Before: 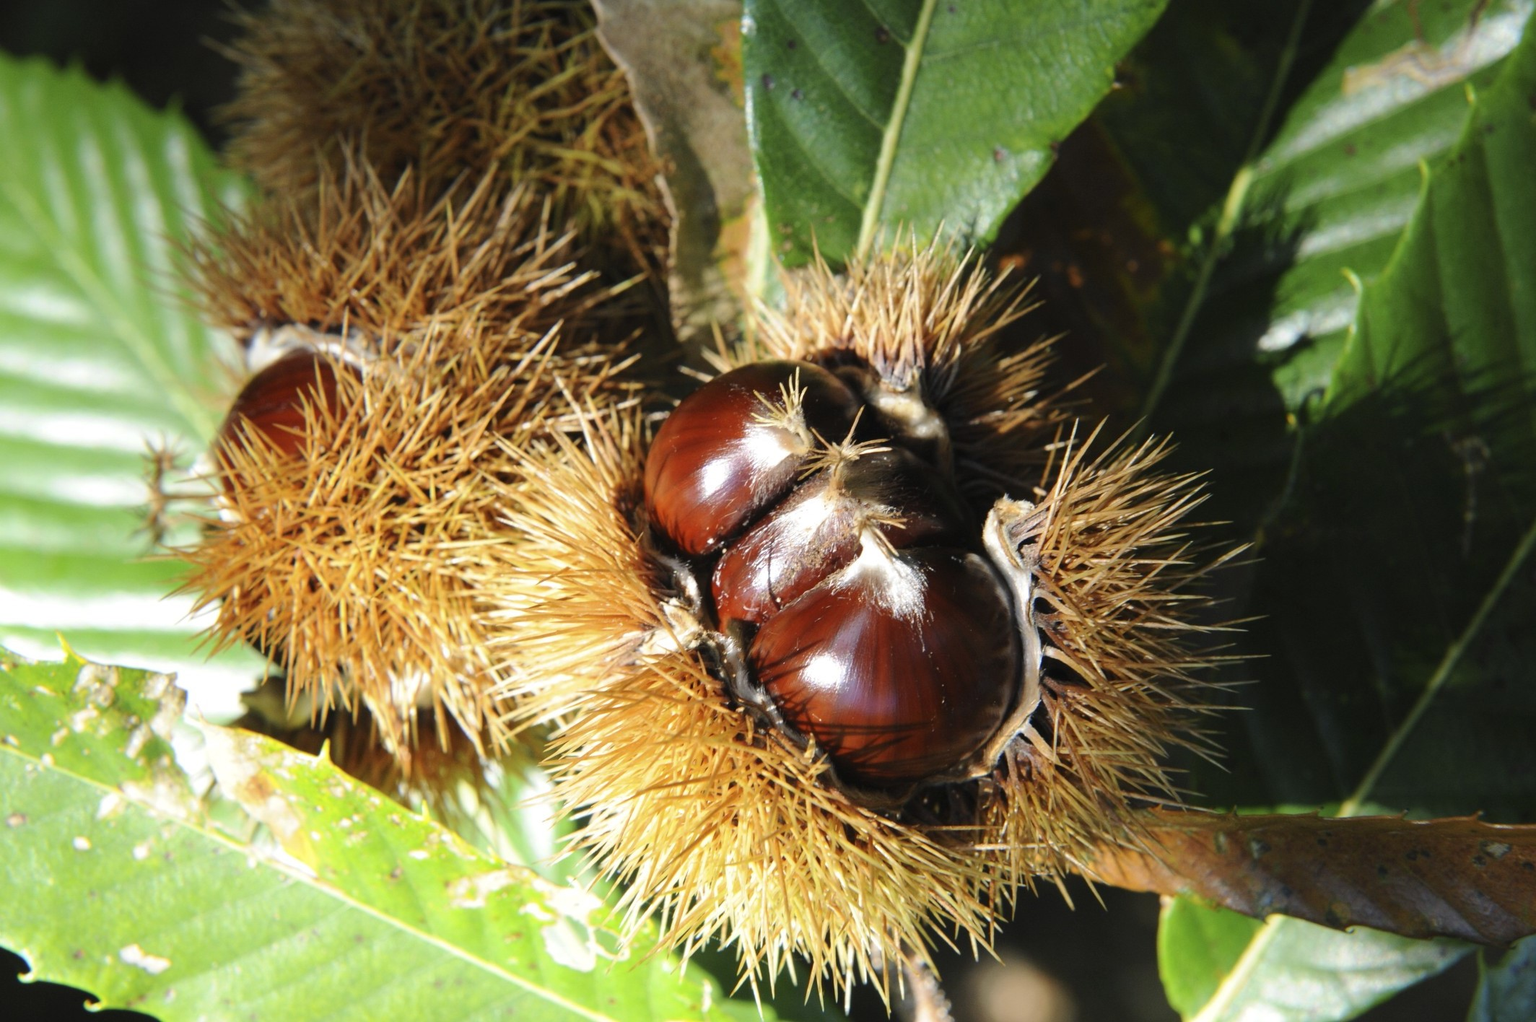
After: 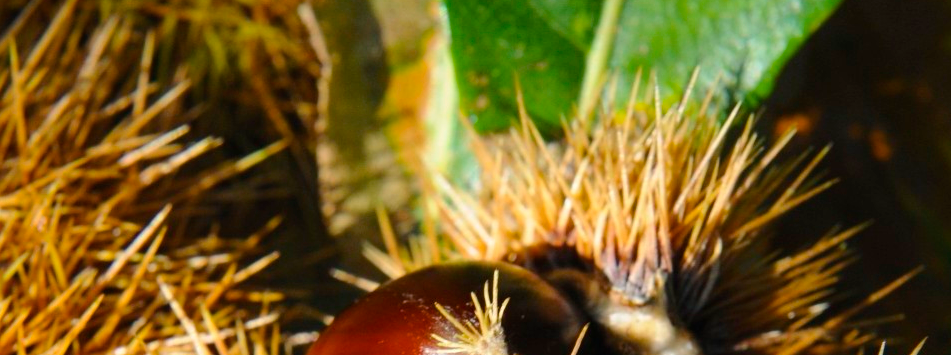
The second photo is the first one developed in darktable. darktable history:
crop: left 28.64%, top 16.832%, right 26.637%, bottom 58.055%
color balance rgb: perceptual saturation grading › global saturation 25%, global vibrance 20%
